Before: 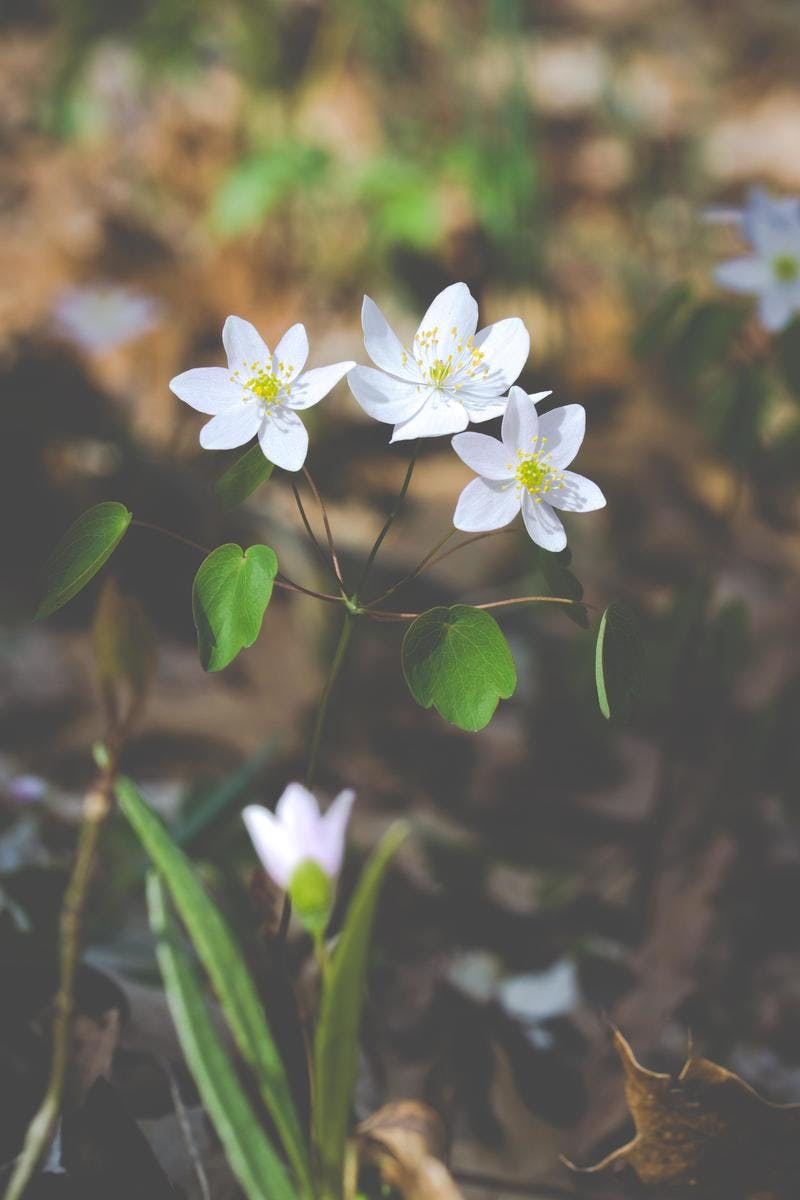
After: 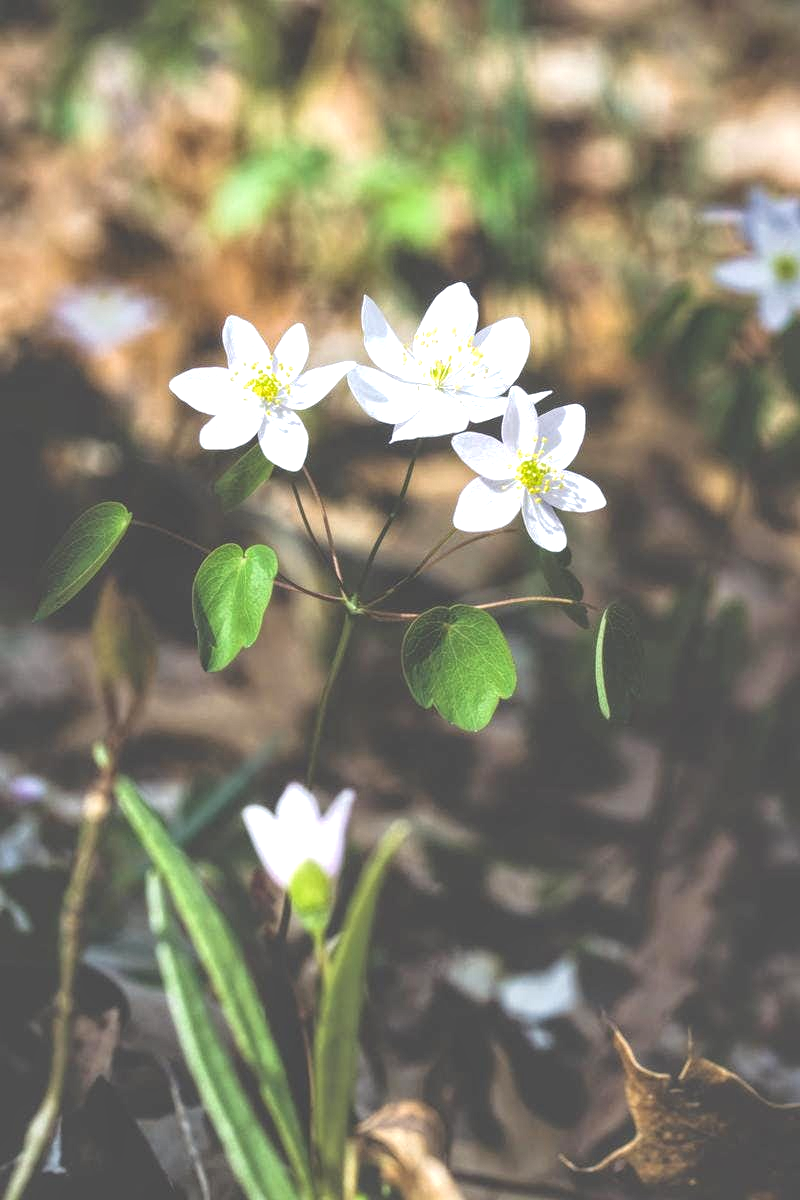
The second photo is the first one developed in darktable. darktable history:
exposure: black level correction 0, exposure 0.5 EV, compensate exposure bias true, compensate highlight preservation false
local contrast: highlights 100%, shadows 100%, detail 200%, midtone range 0.2
